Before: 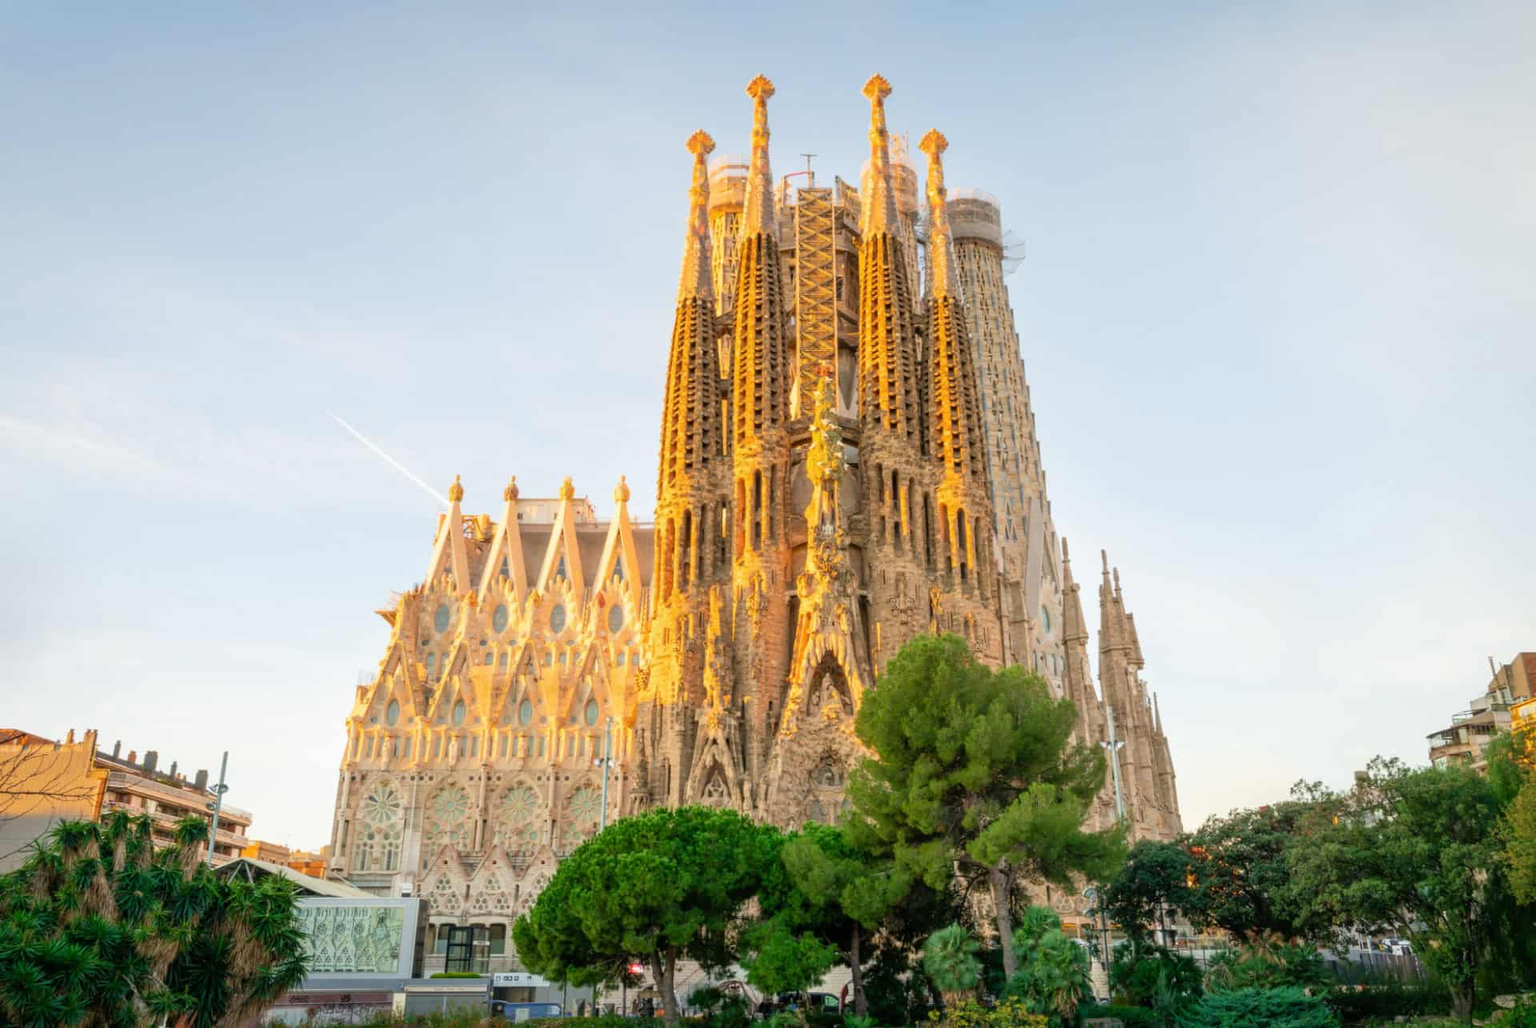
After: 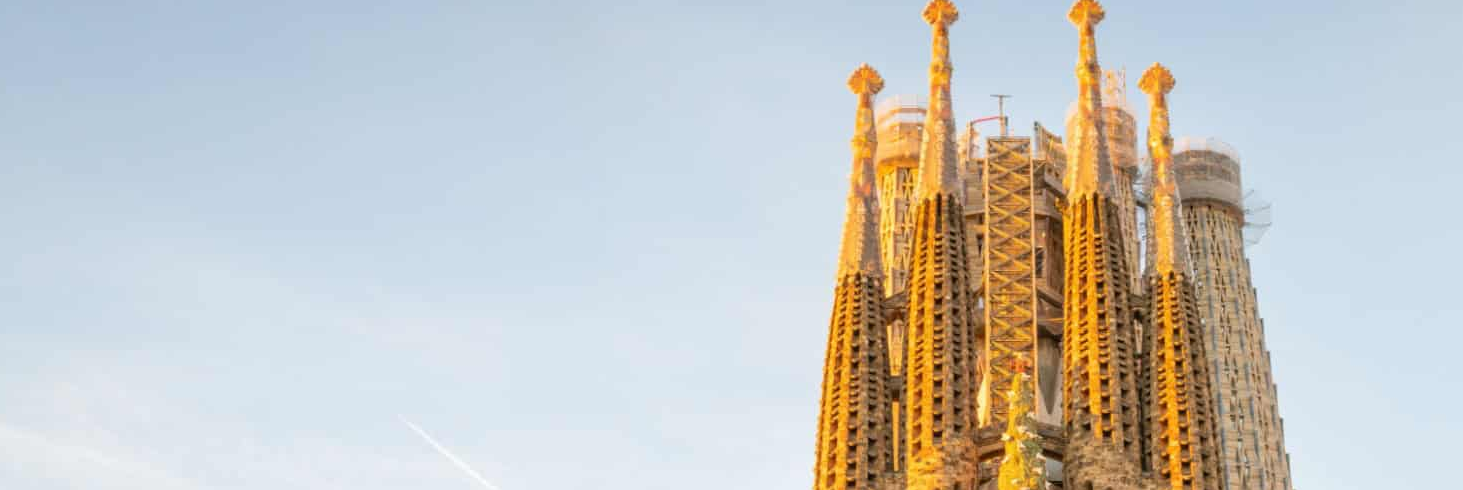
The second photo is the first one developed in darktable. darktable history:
crop: left 0.541%, top 7.644%, right 23.224%, bottom 54.174%
exposure: compensate exposure bias true, compensate highlight preservation false
